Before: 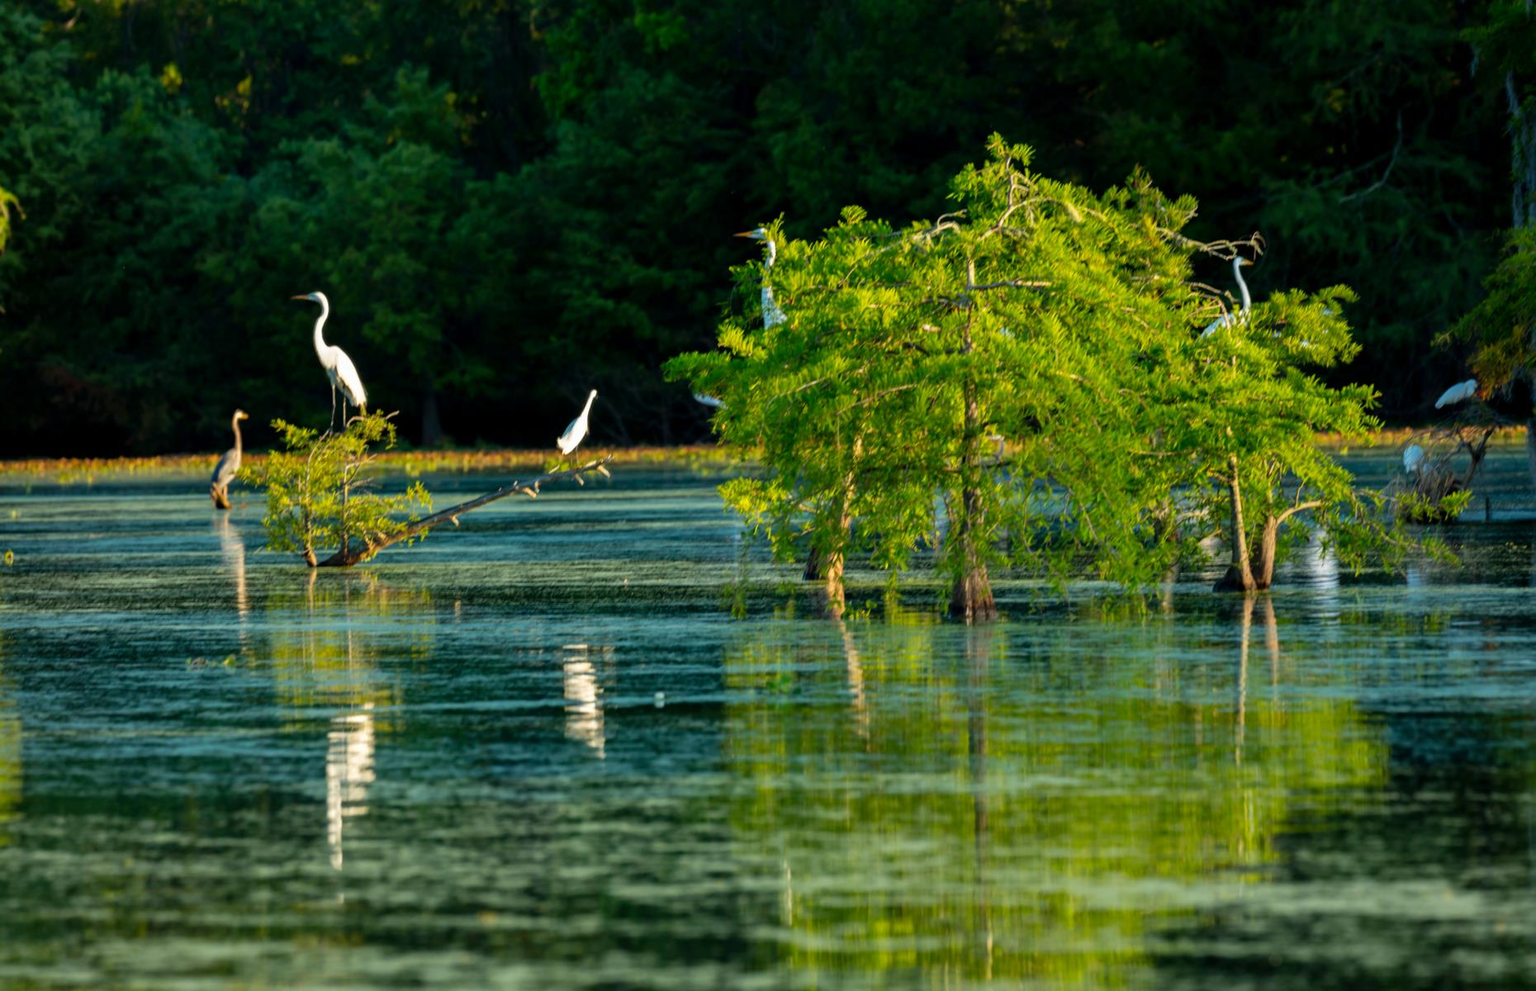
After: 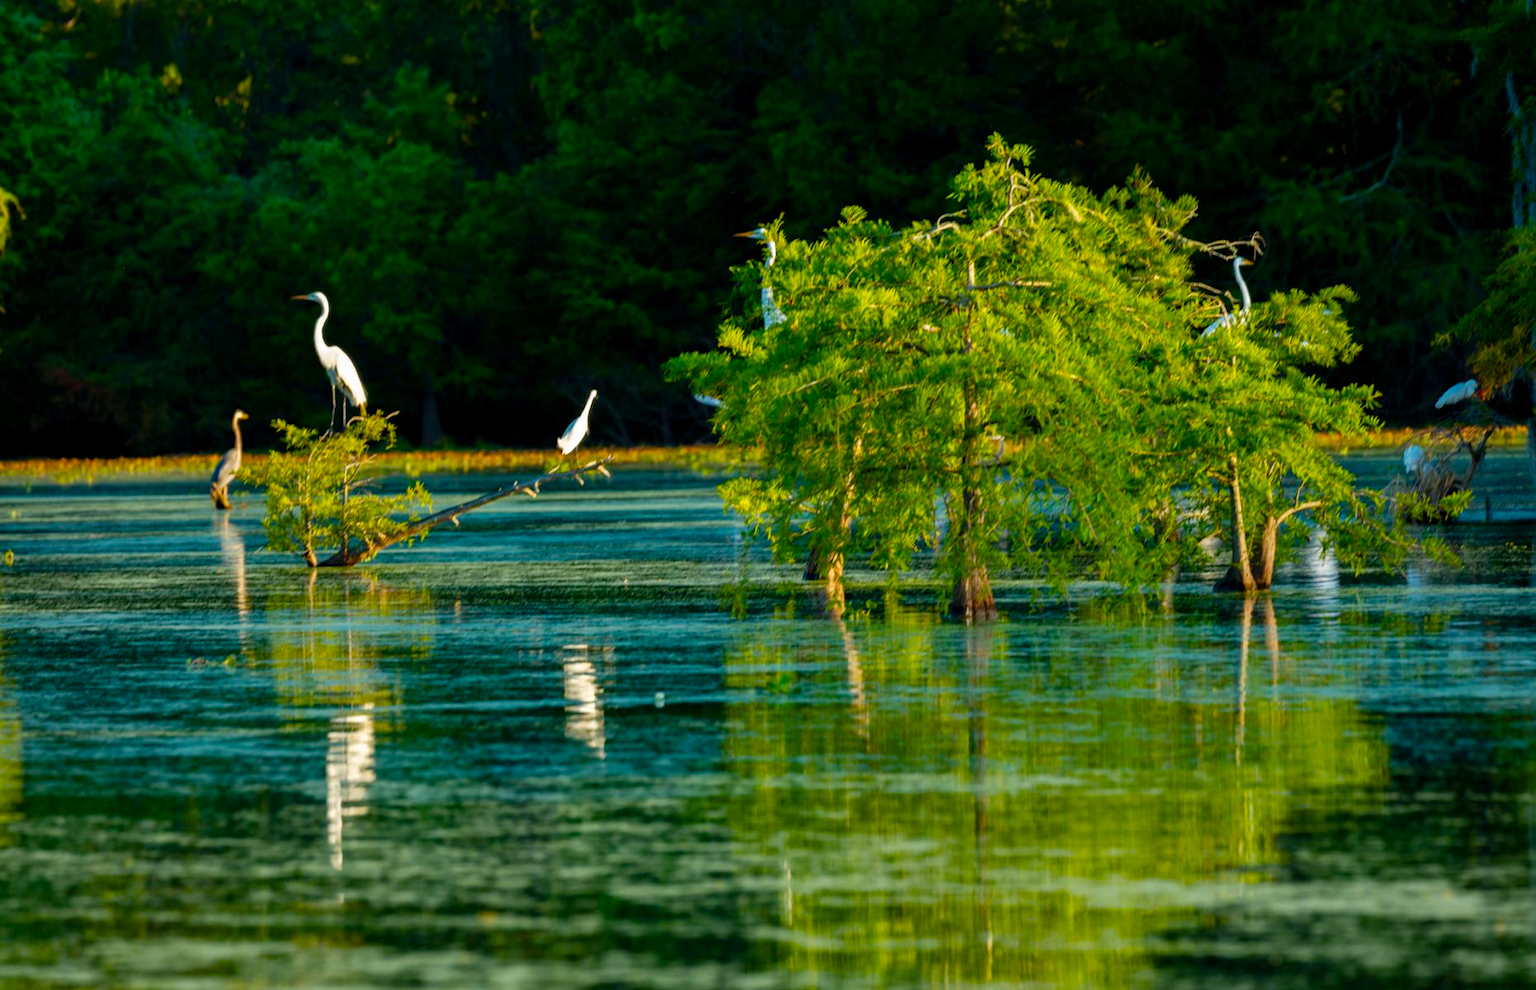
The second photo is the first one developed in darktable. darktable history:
color balance rgb: perceptual saturation grading › global saturation 35.19%, perceptual saturation grading › highlights -29.989%, perceptual saturation grading › shadows 34.548%
